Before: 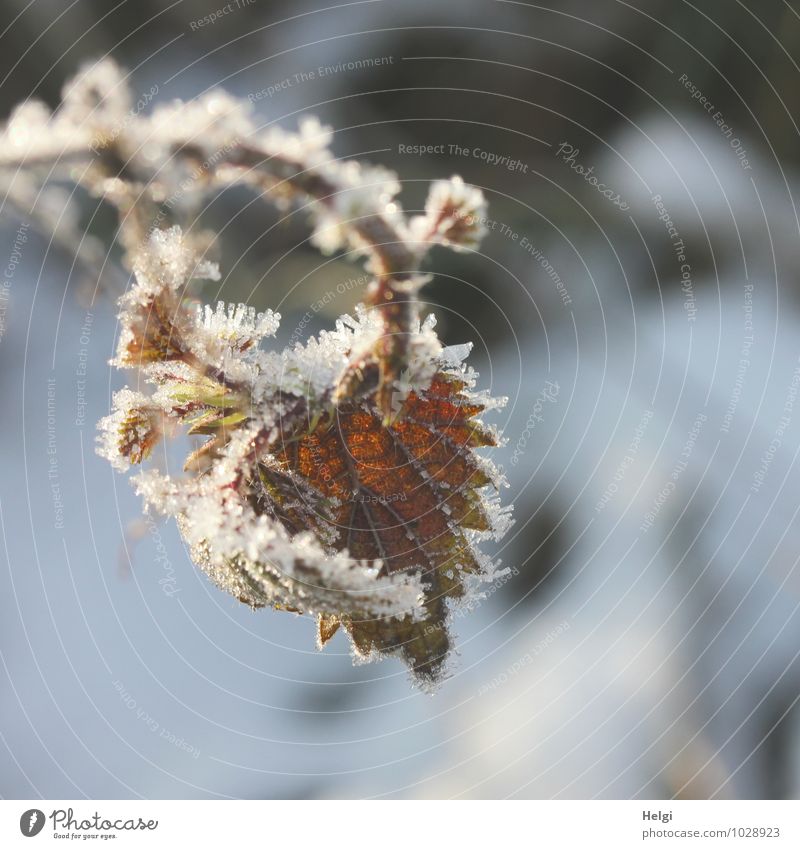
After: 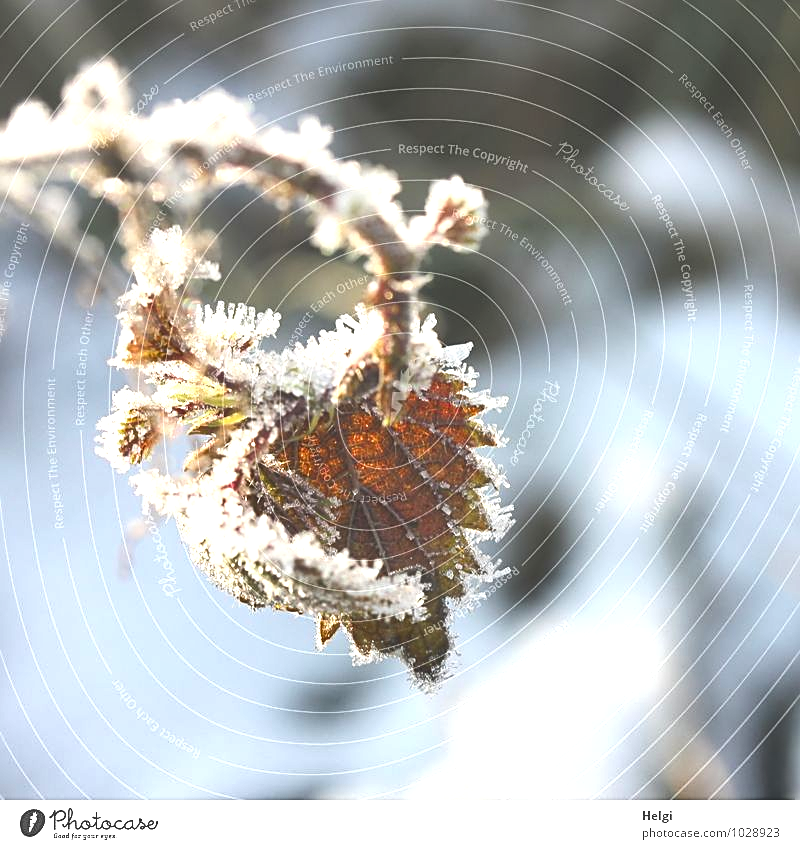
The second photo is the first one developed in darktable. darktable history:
exposure: black level correction 0, exposure 0.894 EV, compensate highlight preservation false
shadows and highlights: shadows 34.38, highlights -34.99, highlights color adjustment 45.81%, soften with gaussian
sharpen: on, module defaults
